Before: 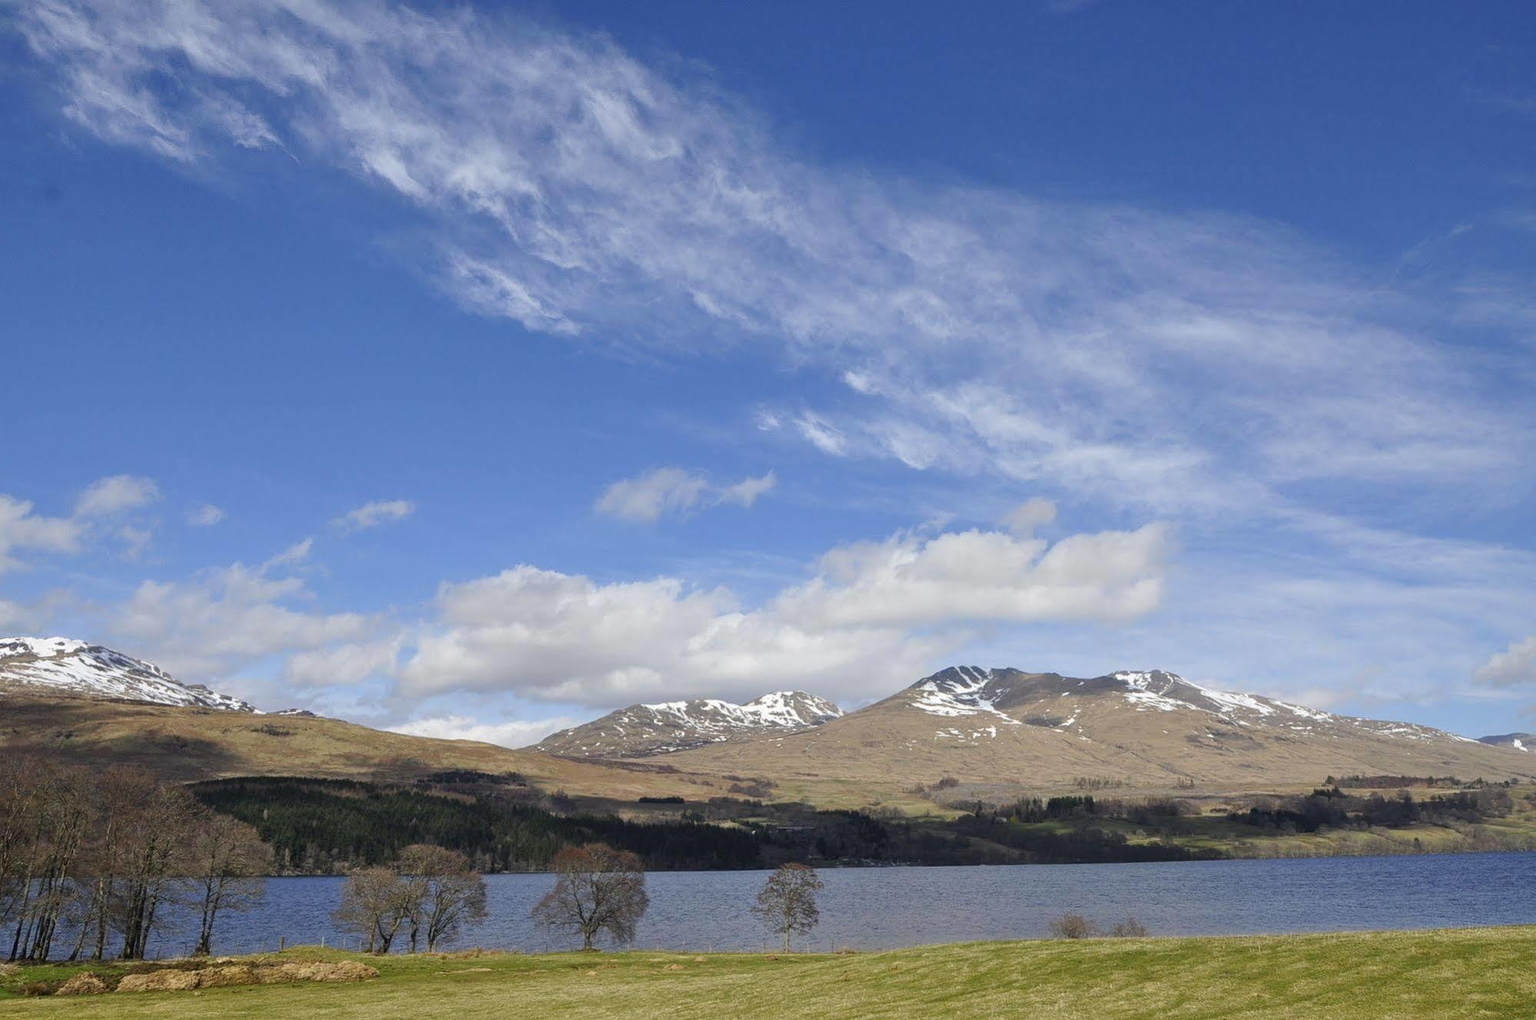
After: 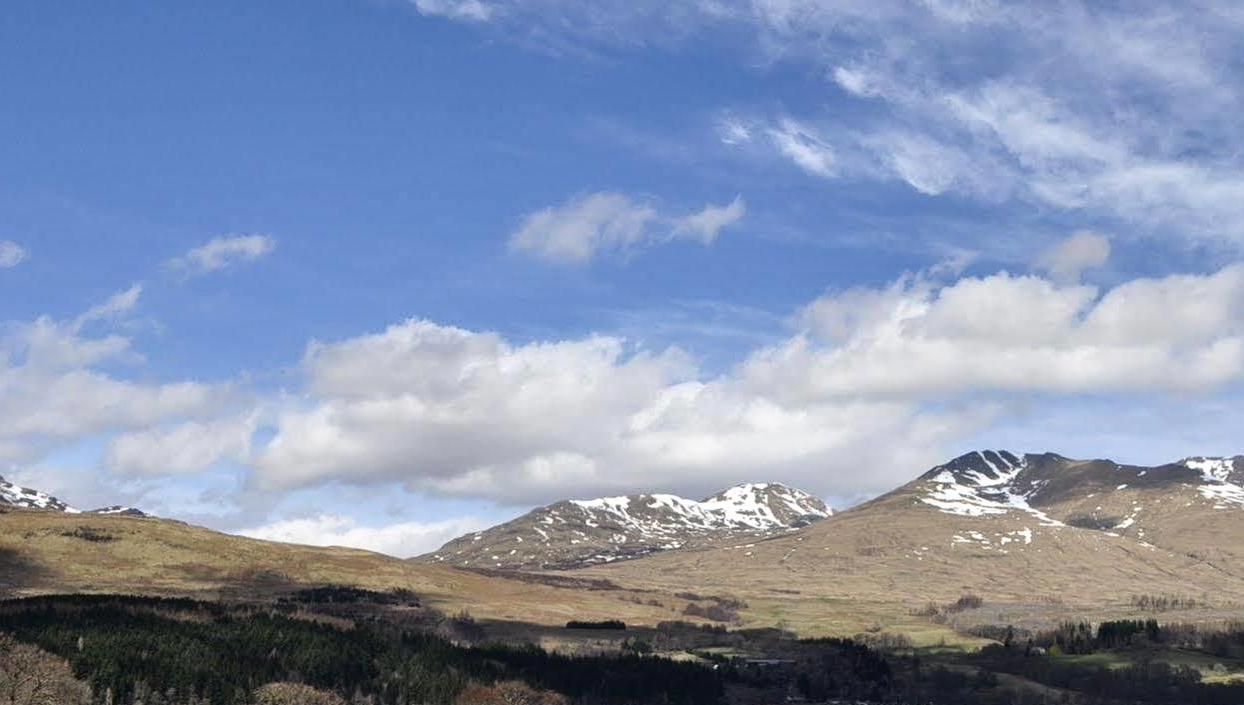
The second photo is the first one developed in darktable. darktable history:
crop: left 13.258%, top 31.362%, right 24.507%, bottom 15.502%
shadows and highlights: white point adjustment 0.071, soften with gaussian
tone curve: curves: ch0 [(0, 0) (0.003, 0.001) (0.011, 0.005) (0.025, 0.011) (0.044, 0.02) (0.069, 0.031) (0.1, 0.045) (0.136, 0.077) (0.177, 0.124) (0.224, 0.181) (0.277, 0.245) (0.335, 0.316) (0.399, 0.393) (0.468, 0.477) (0.543, 0.568) (0.623, 0.666) (0.709, 0.771) (0.801, 0.871) (0.898, 0.965) (1, 1)], color space Lab, independent channels, preserve colors none
